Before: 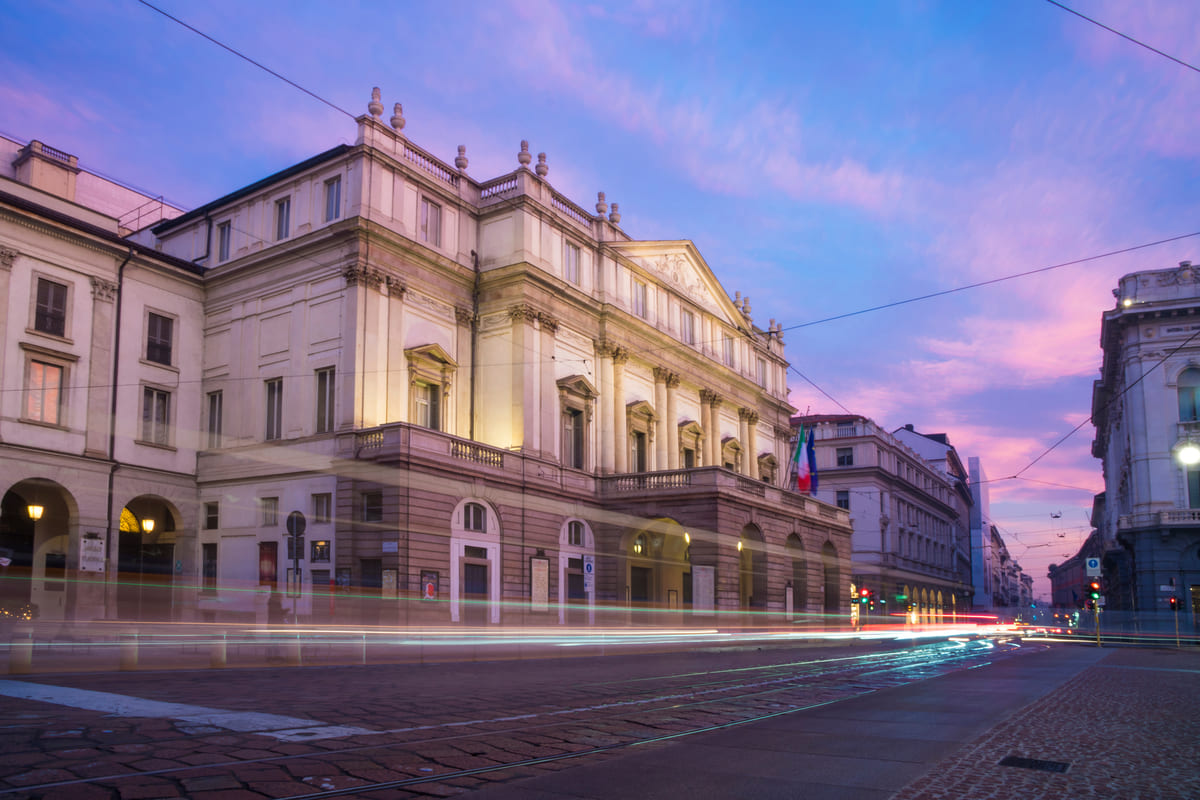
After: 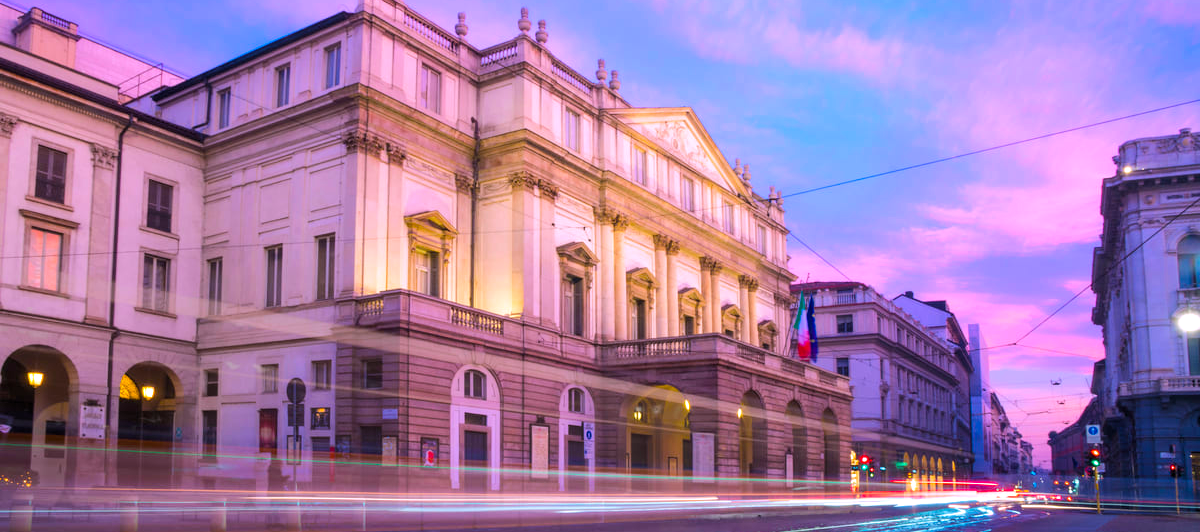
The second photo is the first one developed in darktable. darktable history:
crop: top 16.727%, bottom 16.727%
levels: levels [0.016, 0.484, 0.953]
white balance: red 1.066, blue 1.119
color balance rgb: perceptual saturation grading › global saturation 25%, perceptual brilliance grading › mid-tones 10%, perceptual brilliance grading › shadows 15%, global vibrance 20%
